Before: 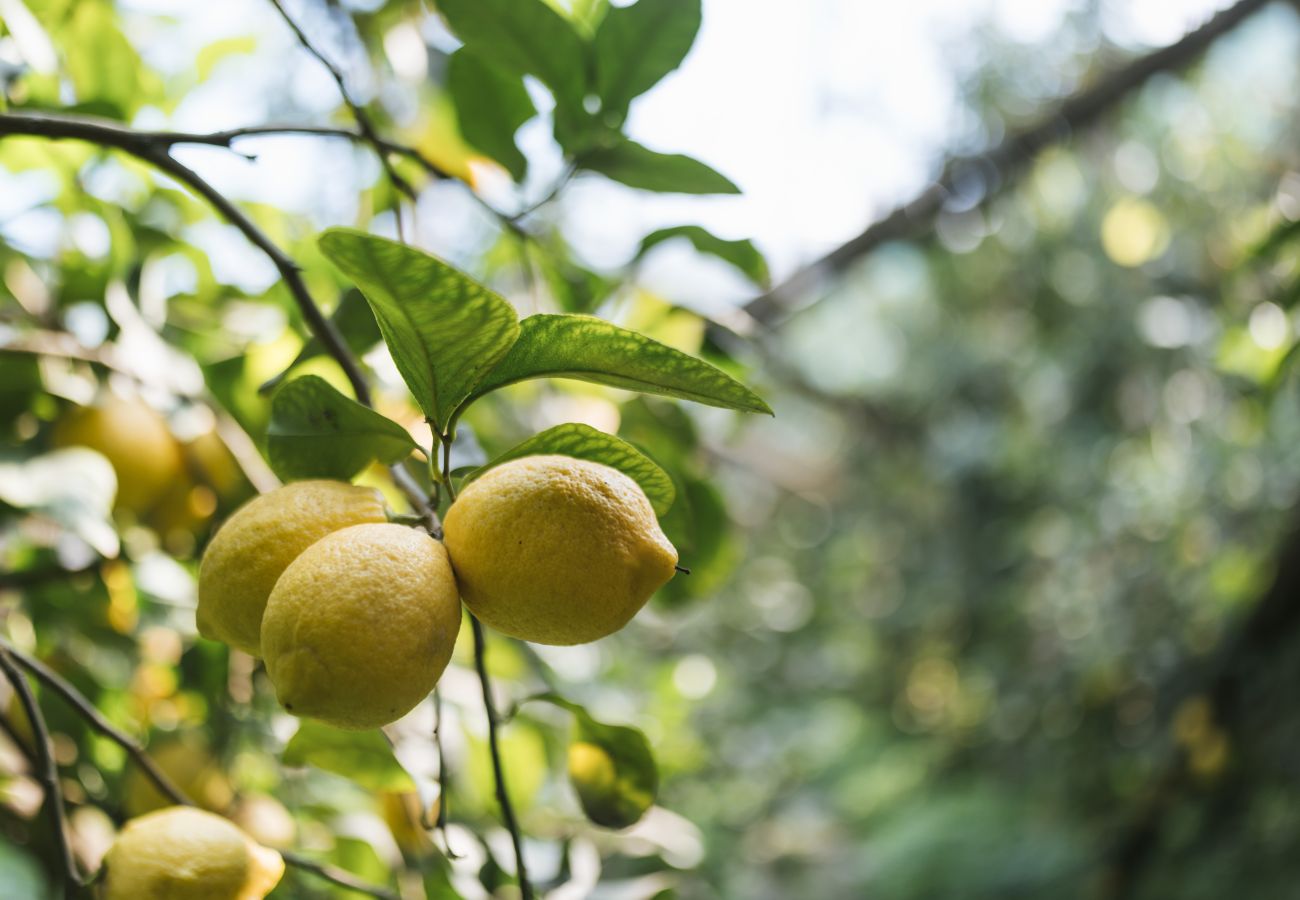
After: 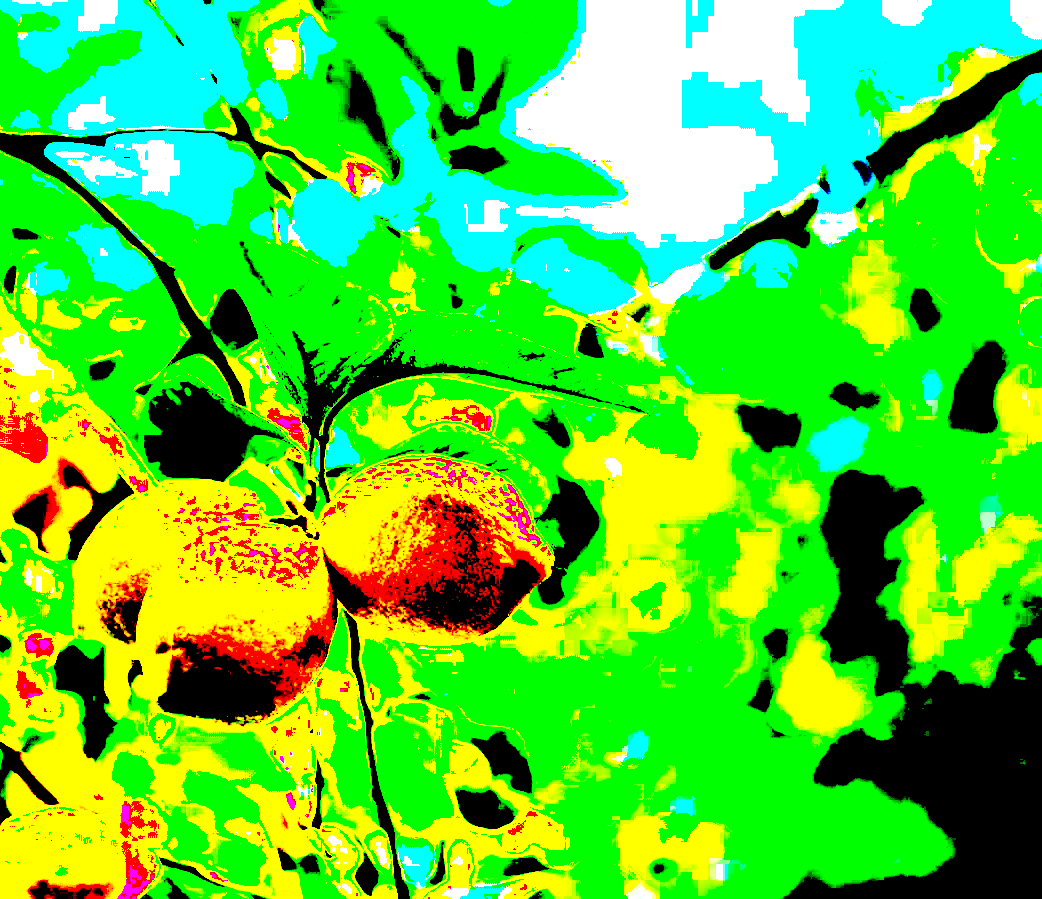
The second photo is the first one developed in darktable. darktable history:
crop and rotate: left 9.597%, right 10.195%
color balance rgb: linear chroma grading › global chroma 42%, perceptual saturation grading › global saturation 42%, perceptual brilliance grading › global brilliance 25%, global vibrance 33%
contrast brightness saturation: contrast 0.2, brightness 0.16, saturation 0.22
exposure: black level correction 0.1, exposure 3 EV, compensate highlight preservation false
